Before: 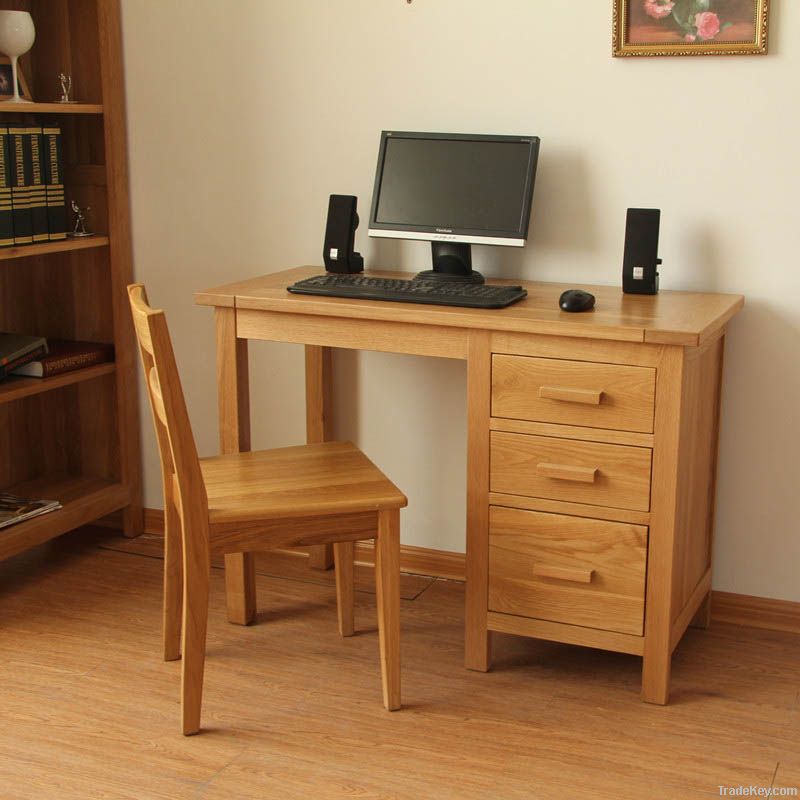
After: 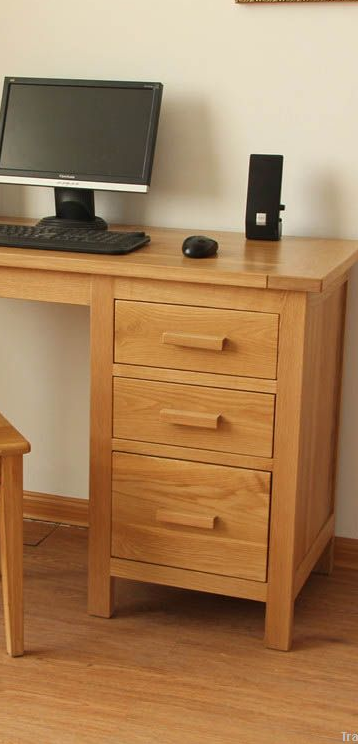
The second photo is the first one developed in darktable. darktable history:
crop: left 47.17%, top 6.835%, right 8.038%
